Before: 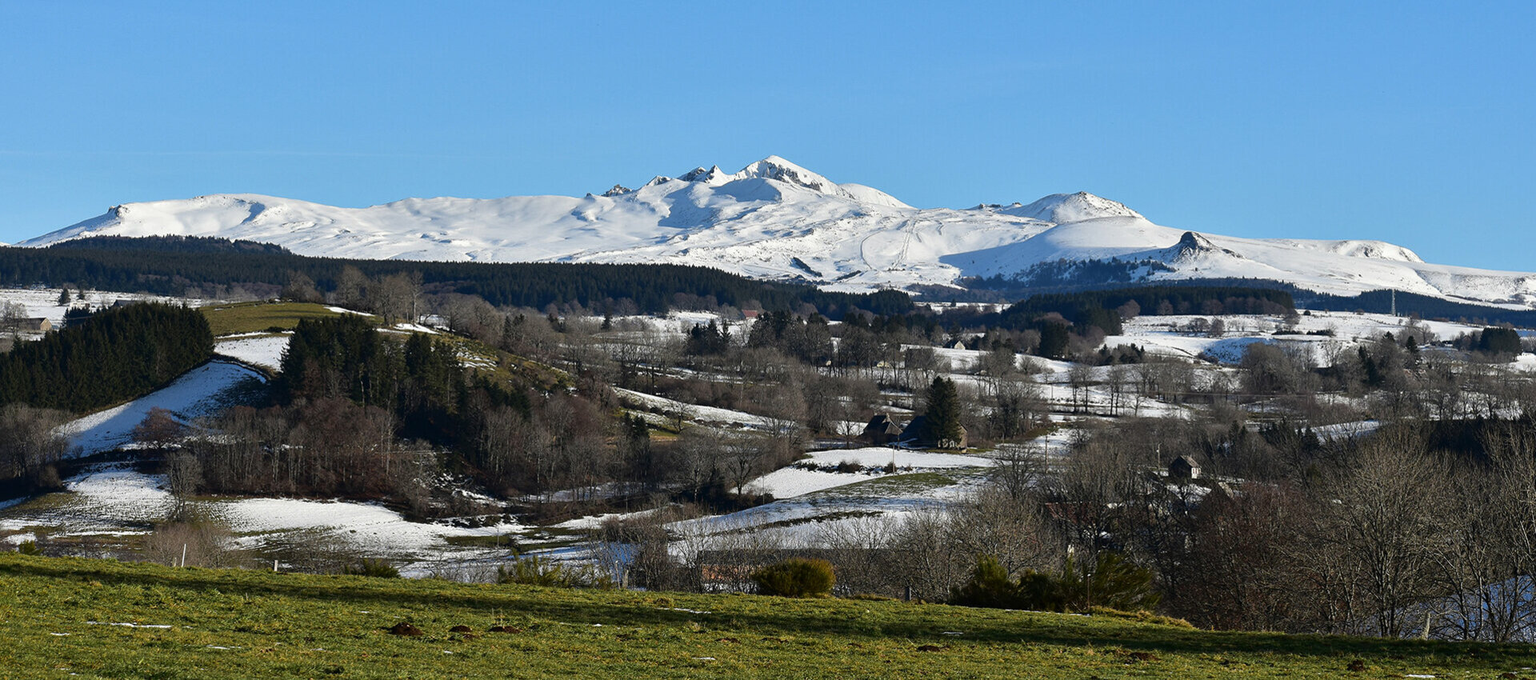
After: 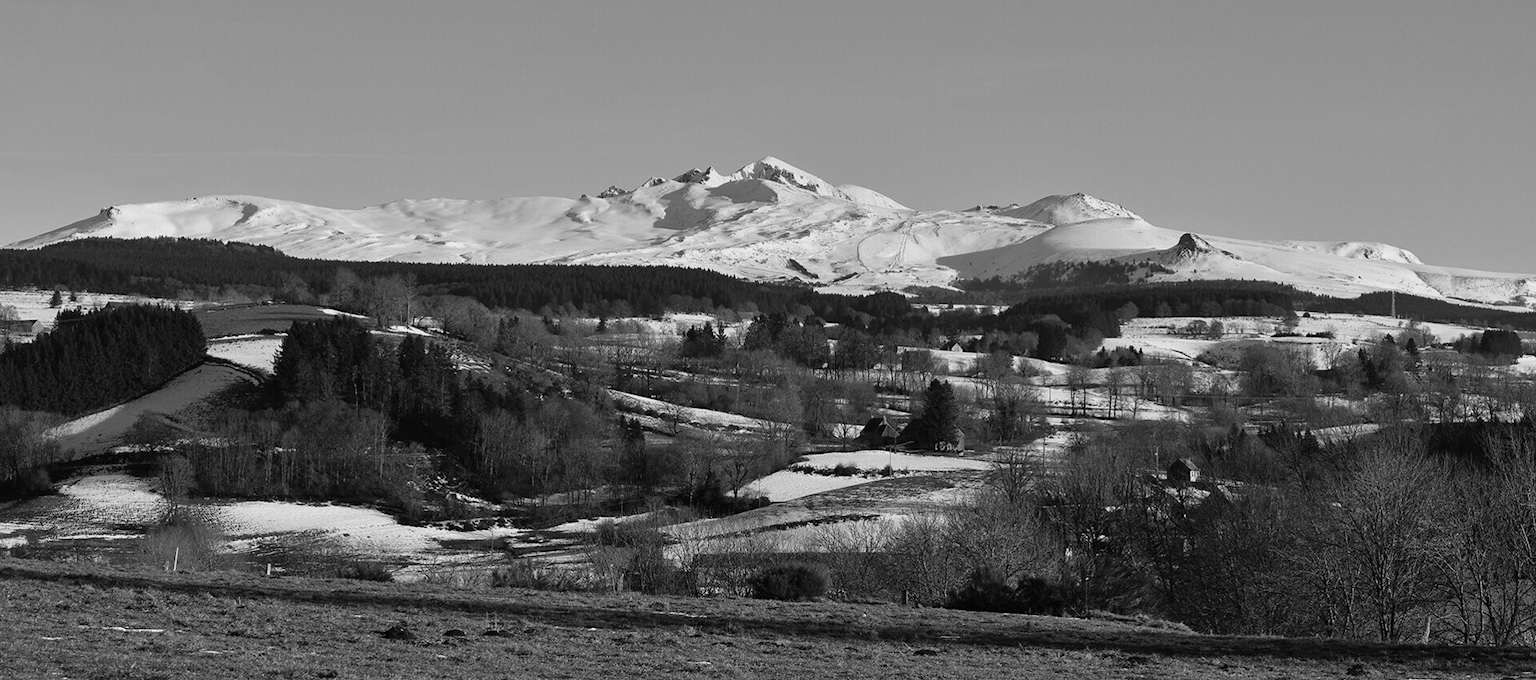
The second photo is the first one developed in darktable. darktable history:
color balance rgb: perceptual saturation grading › global saturation 20%, global vibrance 20%
monochrome: a -71.75, b 75.82
crop and rotate: left 0.614%, top 0.179%, bottom 0.309%
